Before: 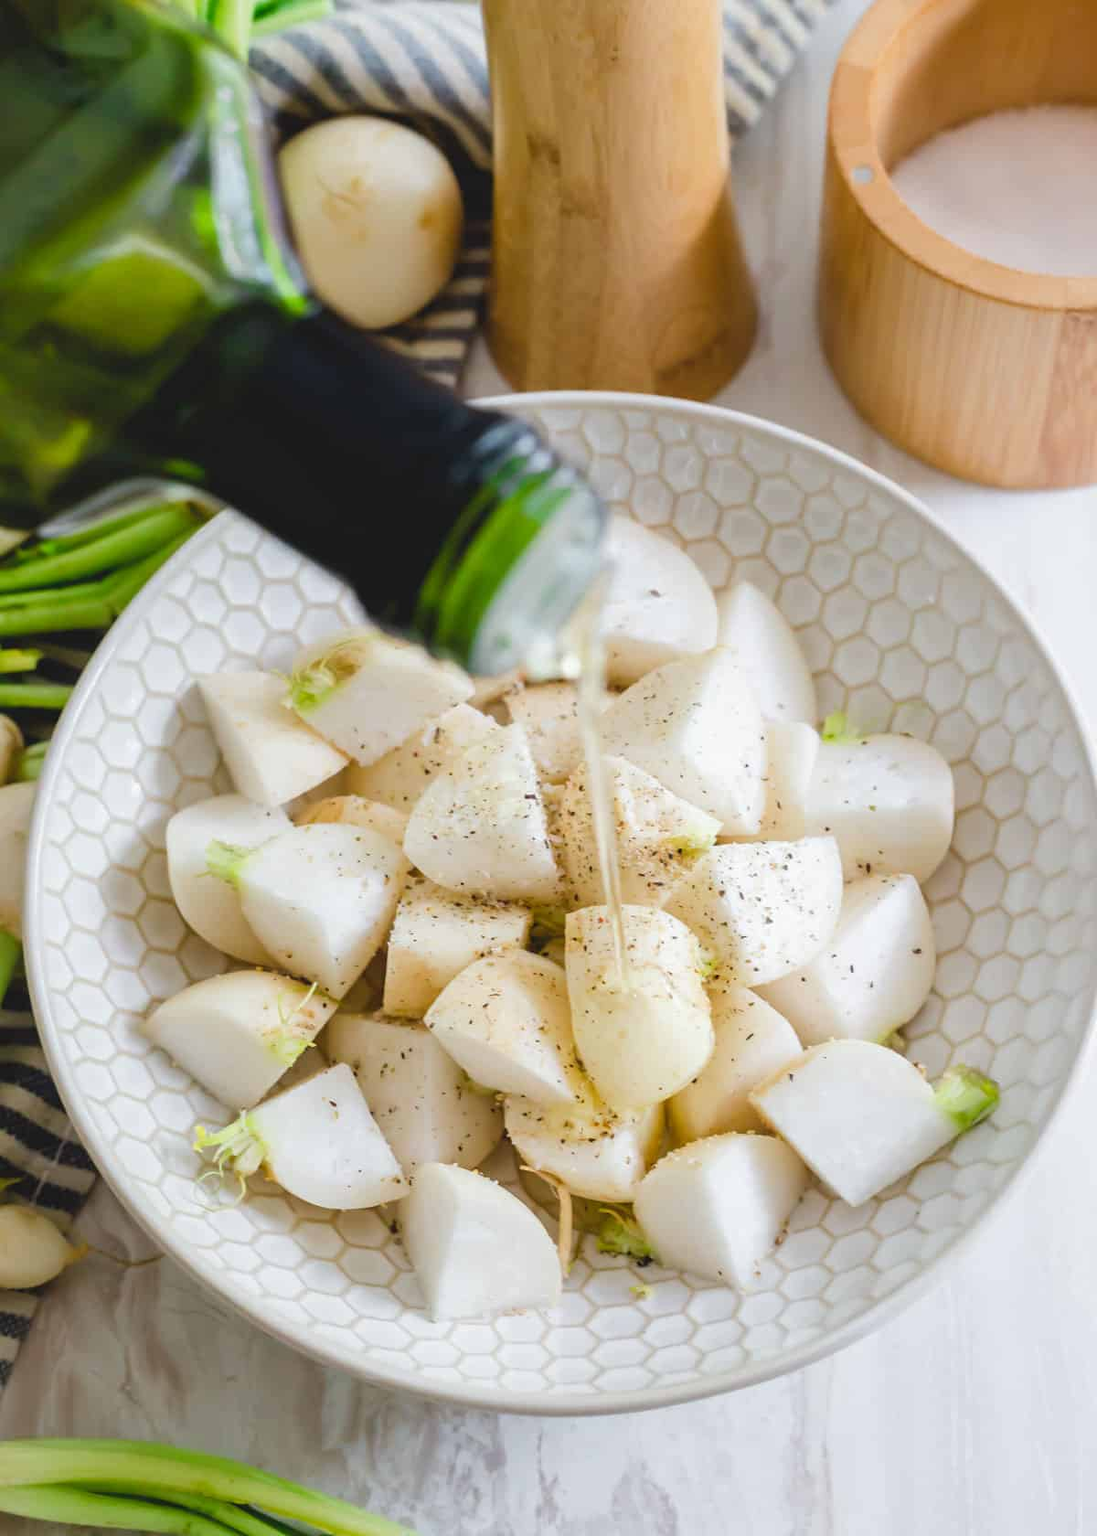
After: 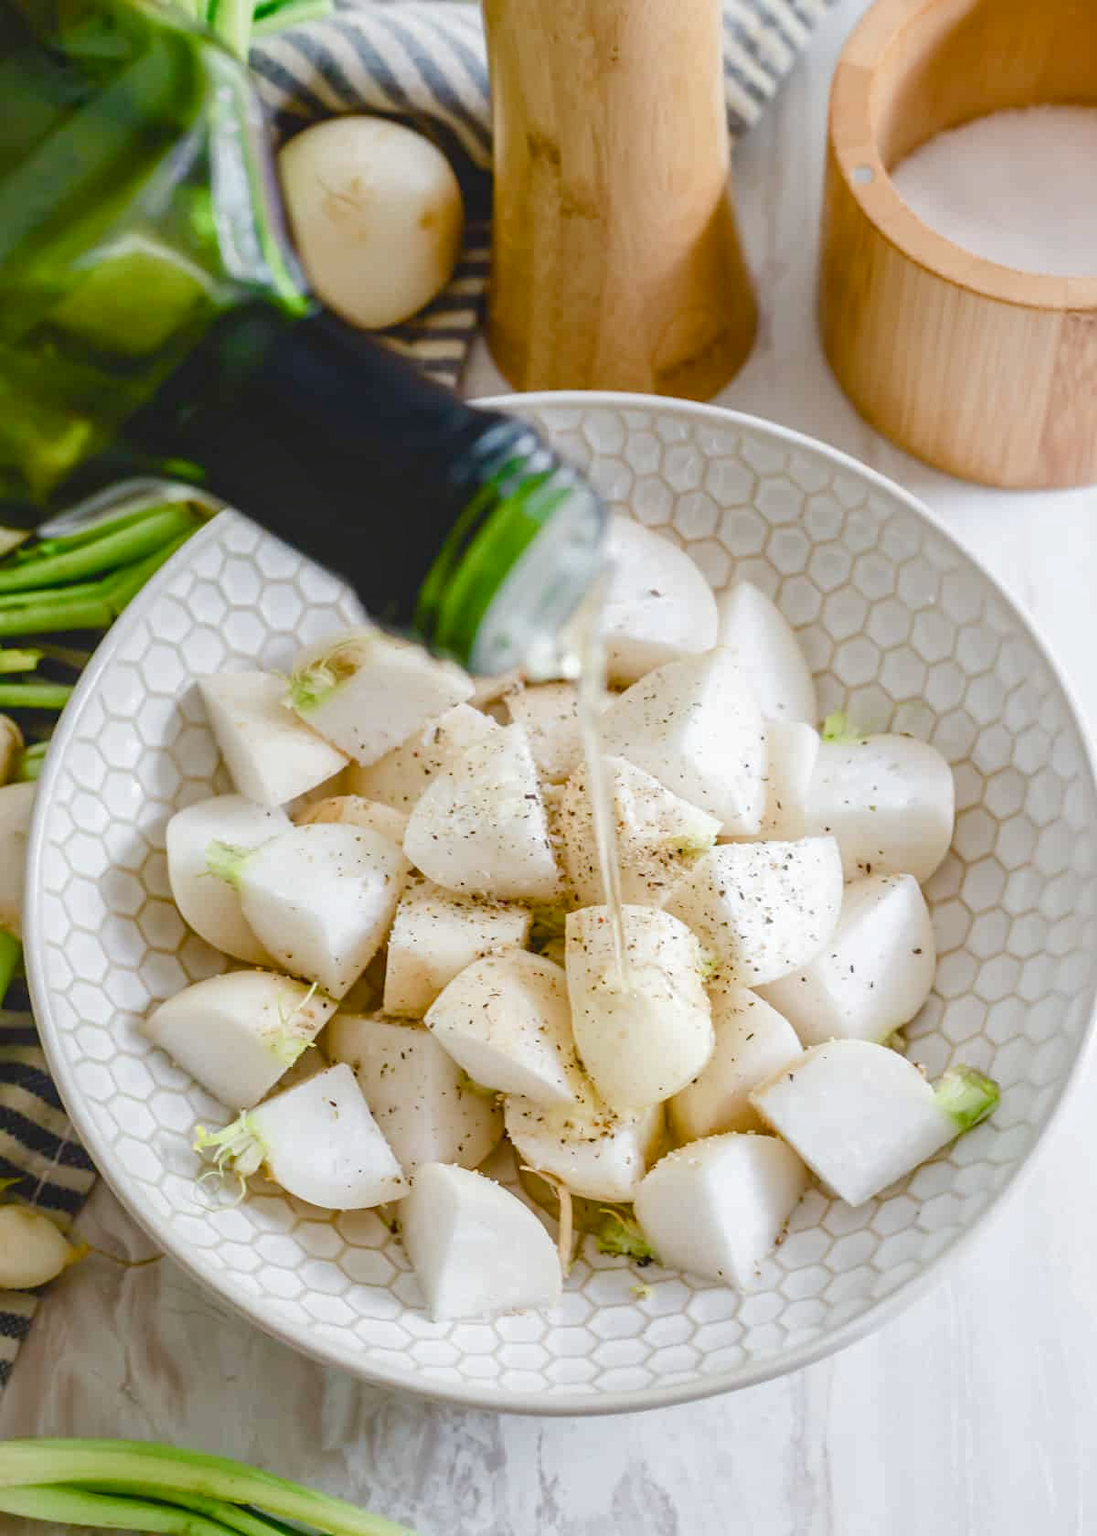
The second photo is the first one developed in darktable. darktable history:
local contrast: detail 113%
color balance rgb: shadows lift › chroma 0.668%, shadows lift › hue 113.94°, perceptual saturation grading › global saturation 20%, perceptual saturation grading › highlights -50.268%, perceptual saturation grading › shadows 31.149%
